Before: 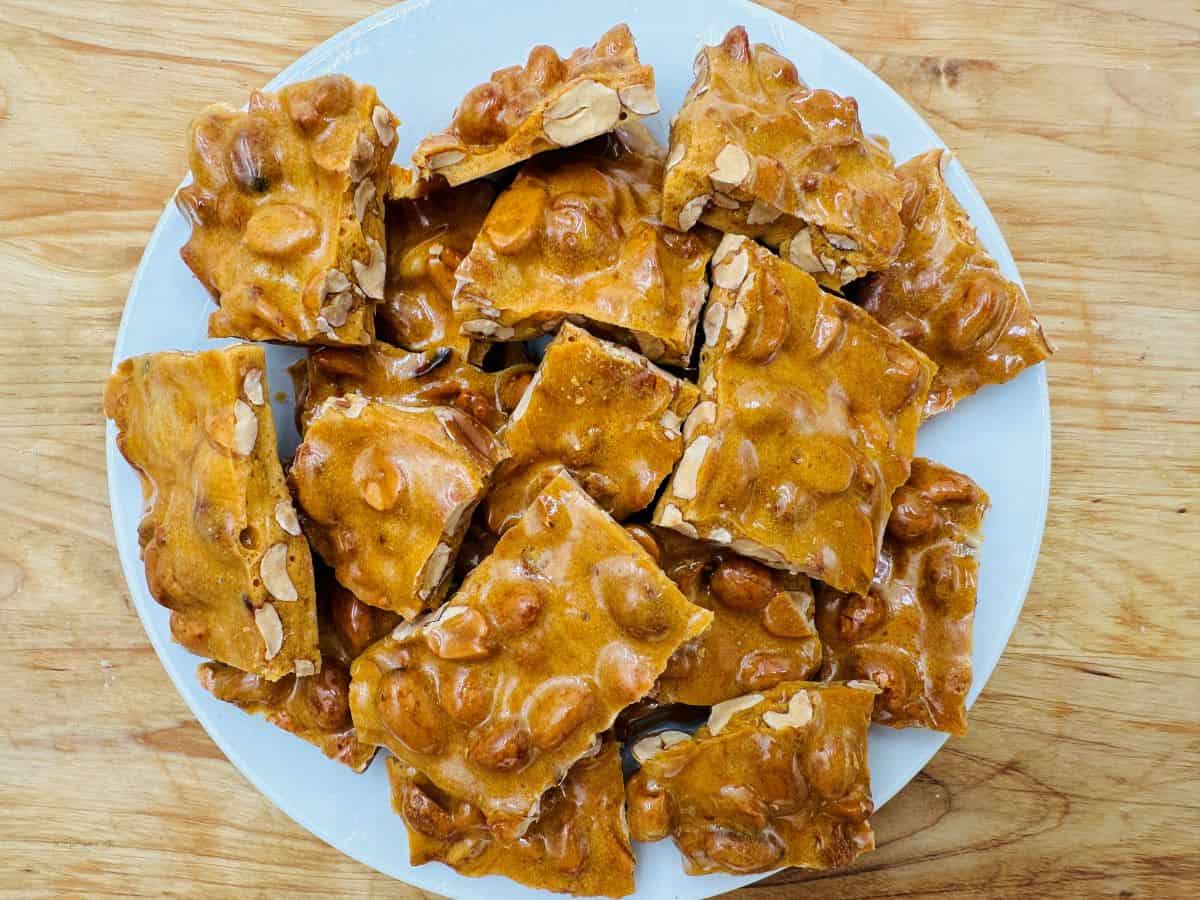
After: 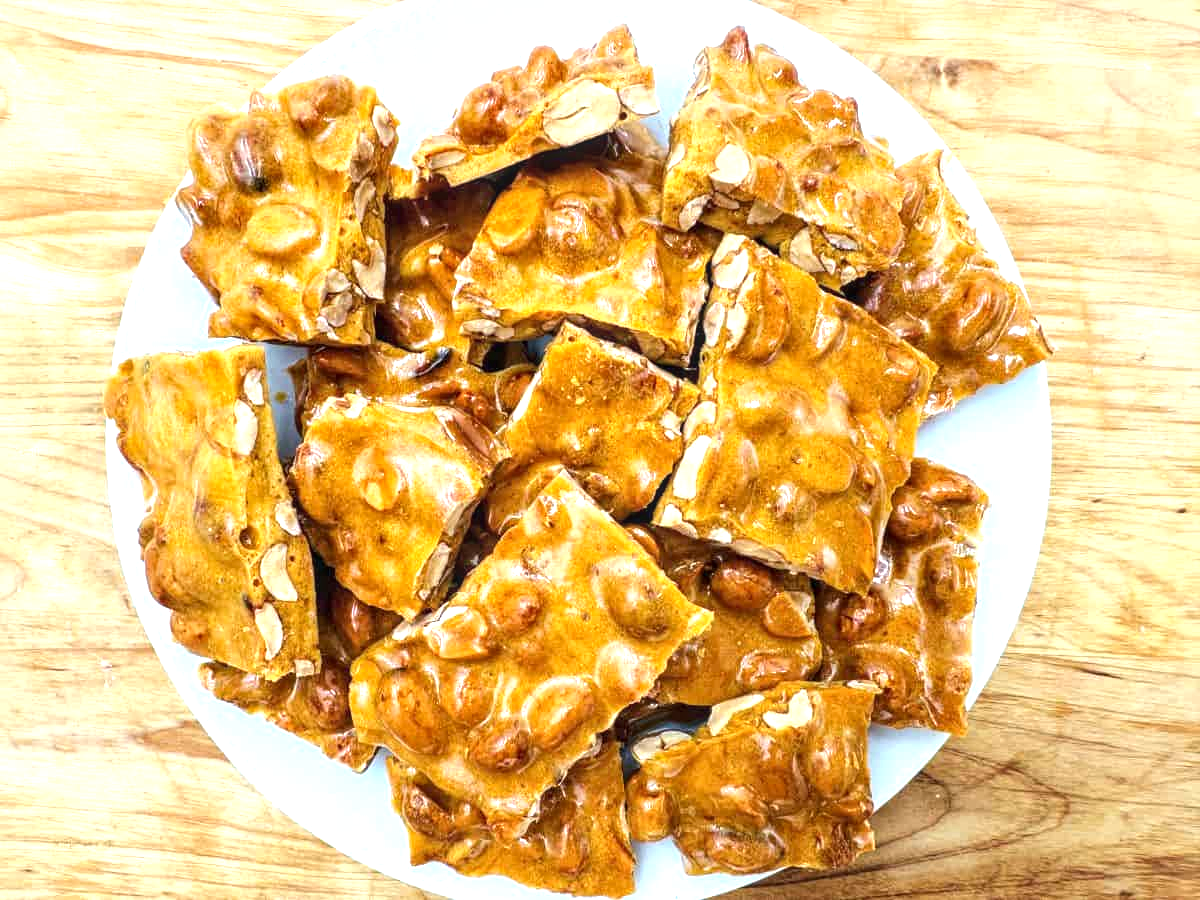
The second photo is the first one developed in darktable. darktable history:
exposure: black level correction 0, exposure 0.953 EV, compensate exposure bias true, compensate highlight preservation false
local contrast: on, module defaults
